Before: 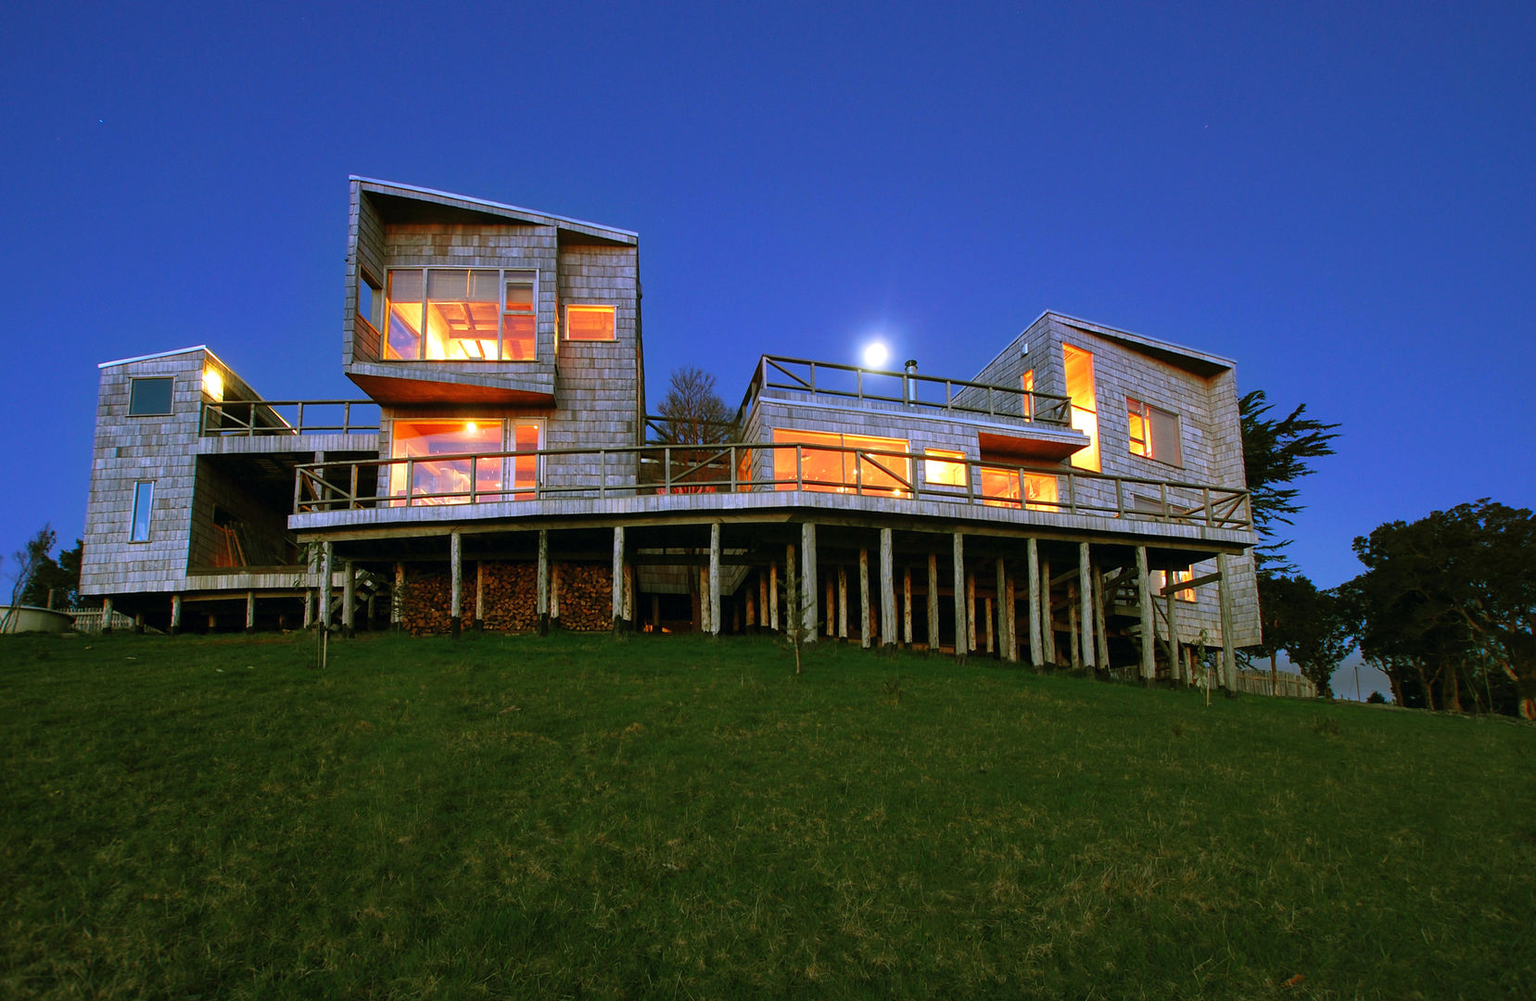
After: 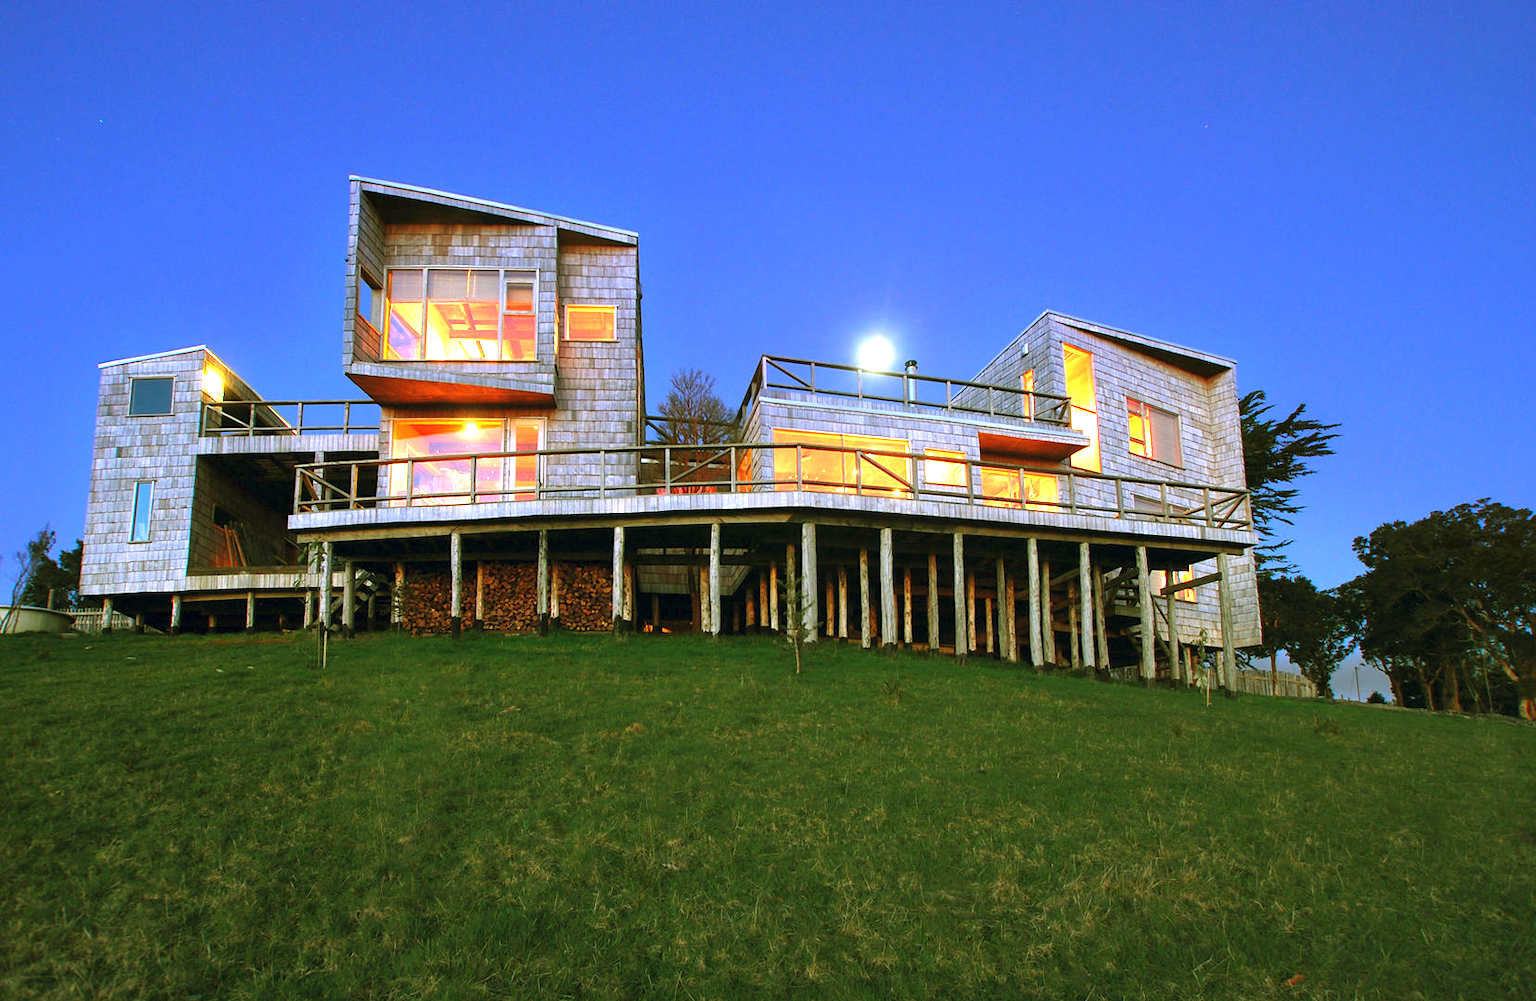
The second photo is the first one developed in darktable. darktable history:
exposure: exposure 1.138 EV, compensate highlight preservation false
tone equalizer: on, module defaults
